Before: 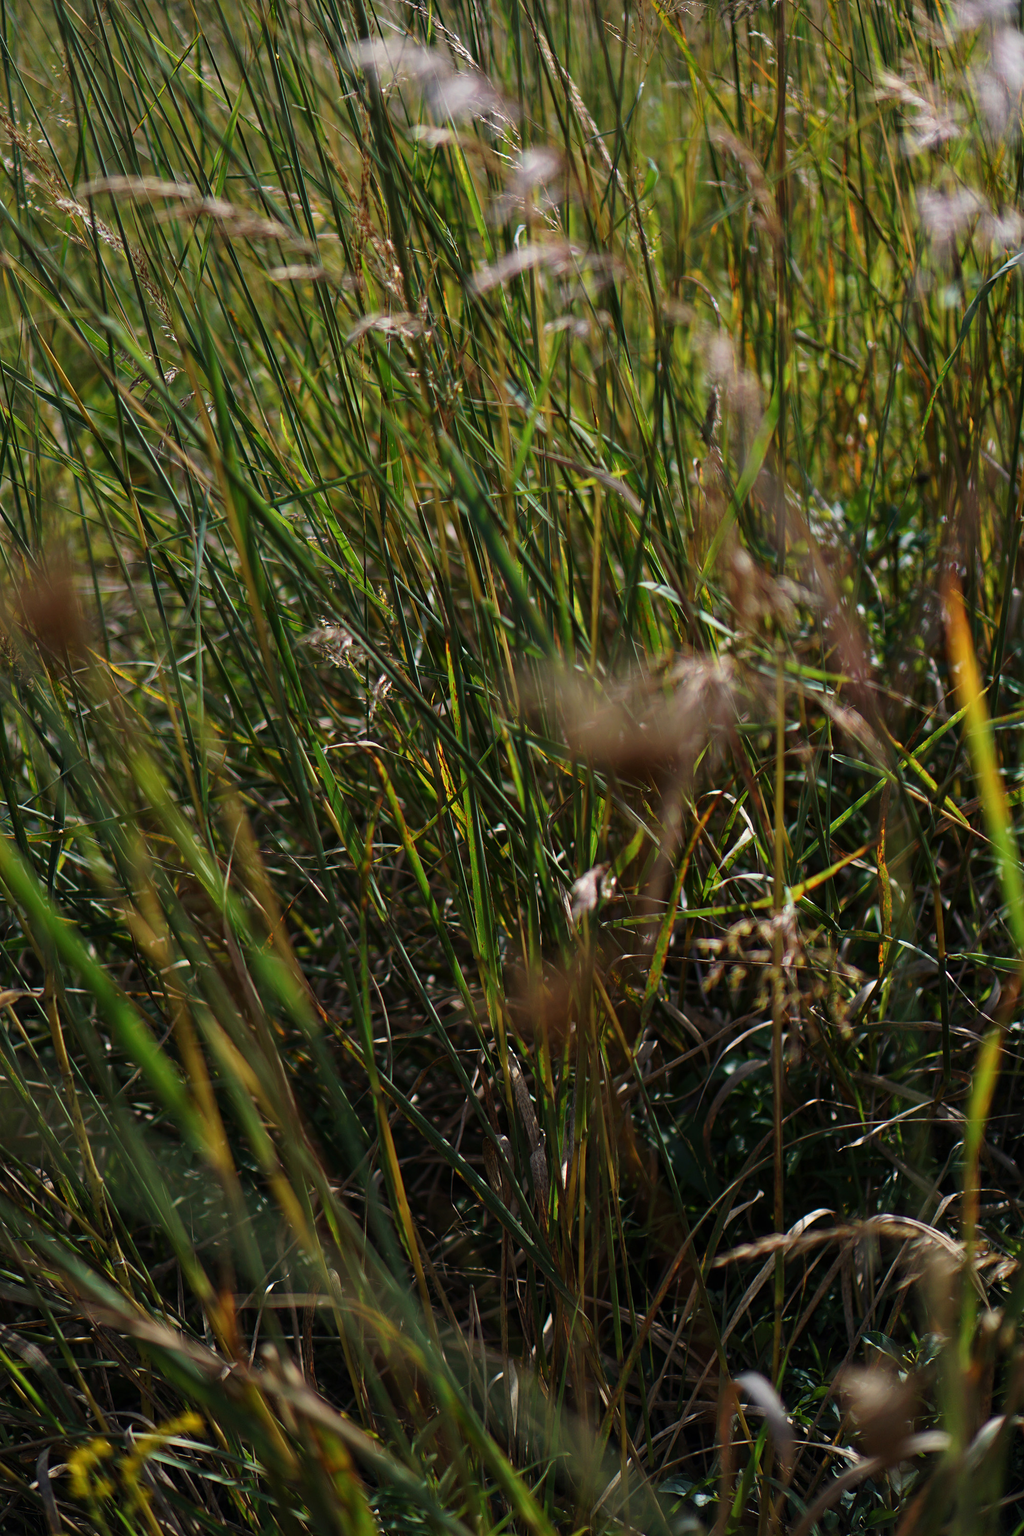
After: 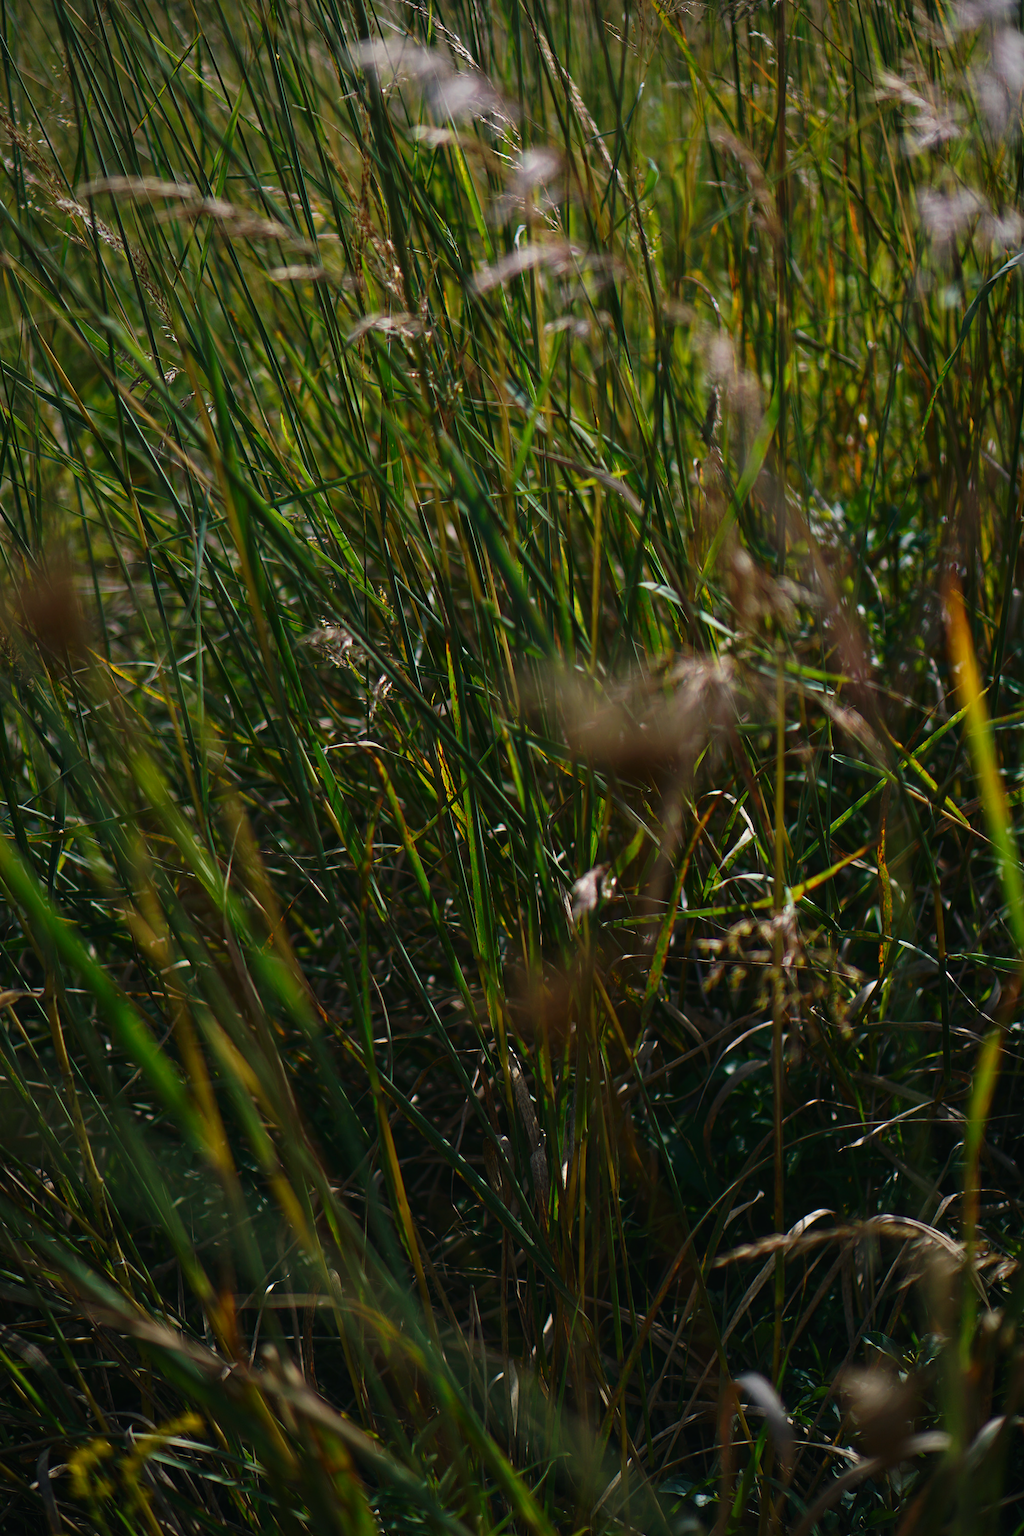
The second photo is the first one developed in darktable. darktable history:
exposure: exposure -0.04 EV, compensate highlight preservation false
contrast brightness saturation: brightness -0.086
color balance rgb: shadows lift › luminance -7.894%, shadows lift › chroma 2.308%, shadows lift › hue 164.83°, global offset › luminance 0.469%, perceptual saturation grading › global saturation 0.779%, global vibrance 14.9%
vignetting: brightness -0.304, saturation -0.045, automatic ratio true
shadows and highlights: shadows -20.68, highlights 99.3, soften with gaussian
